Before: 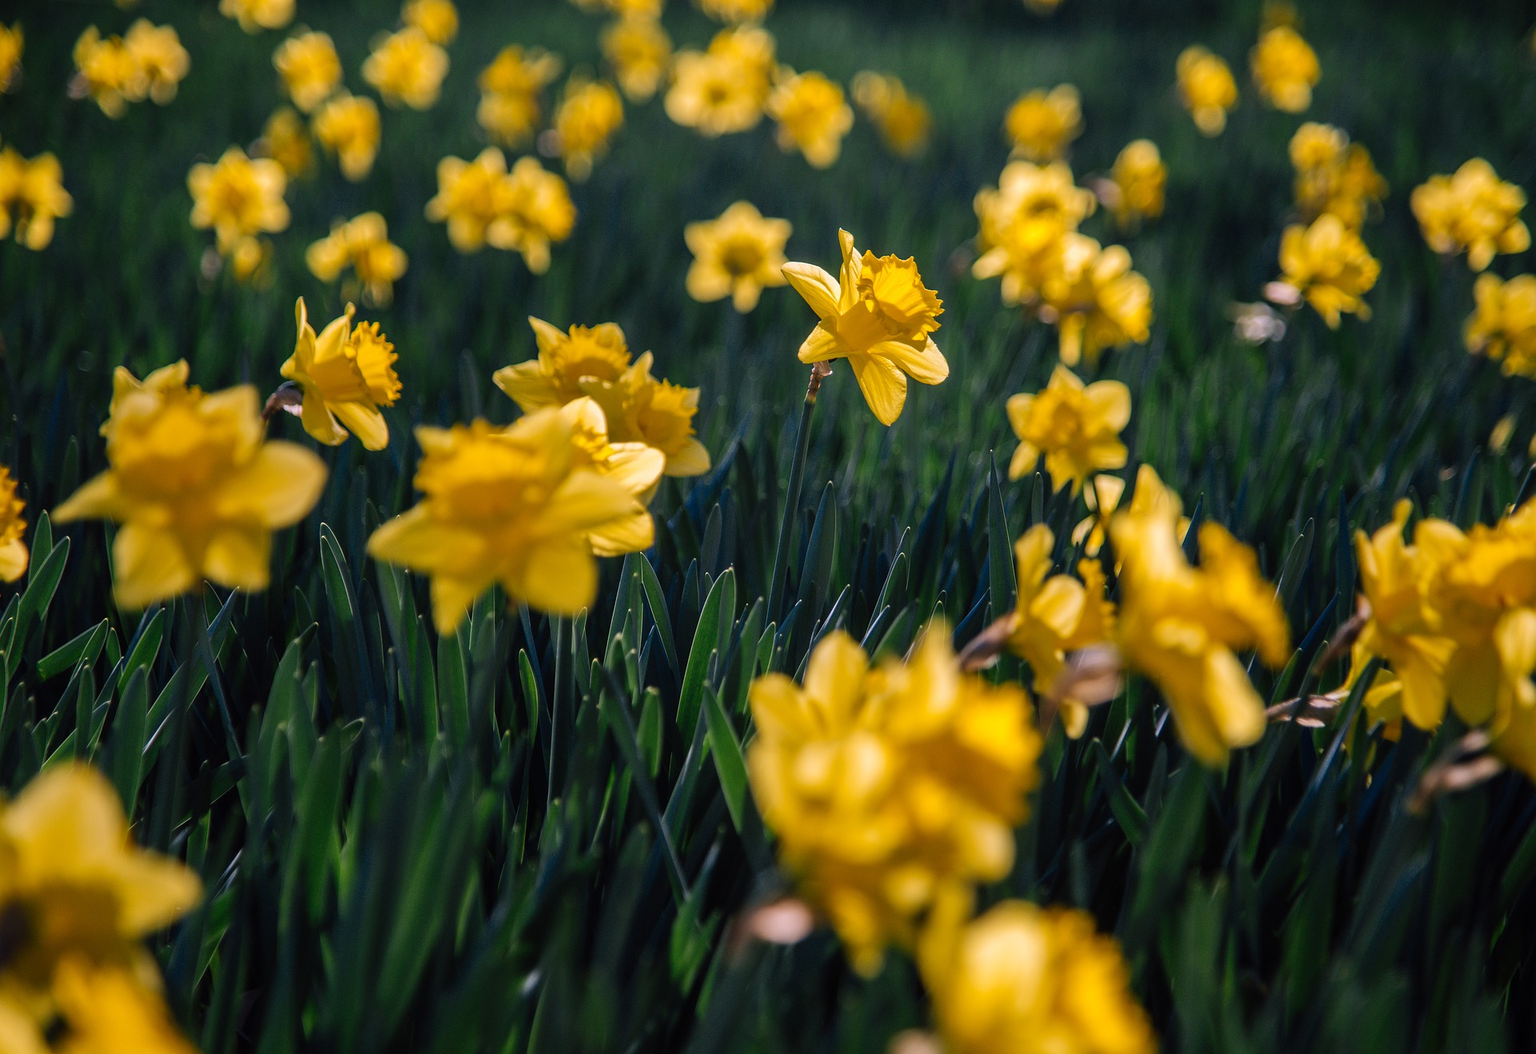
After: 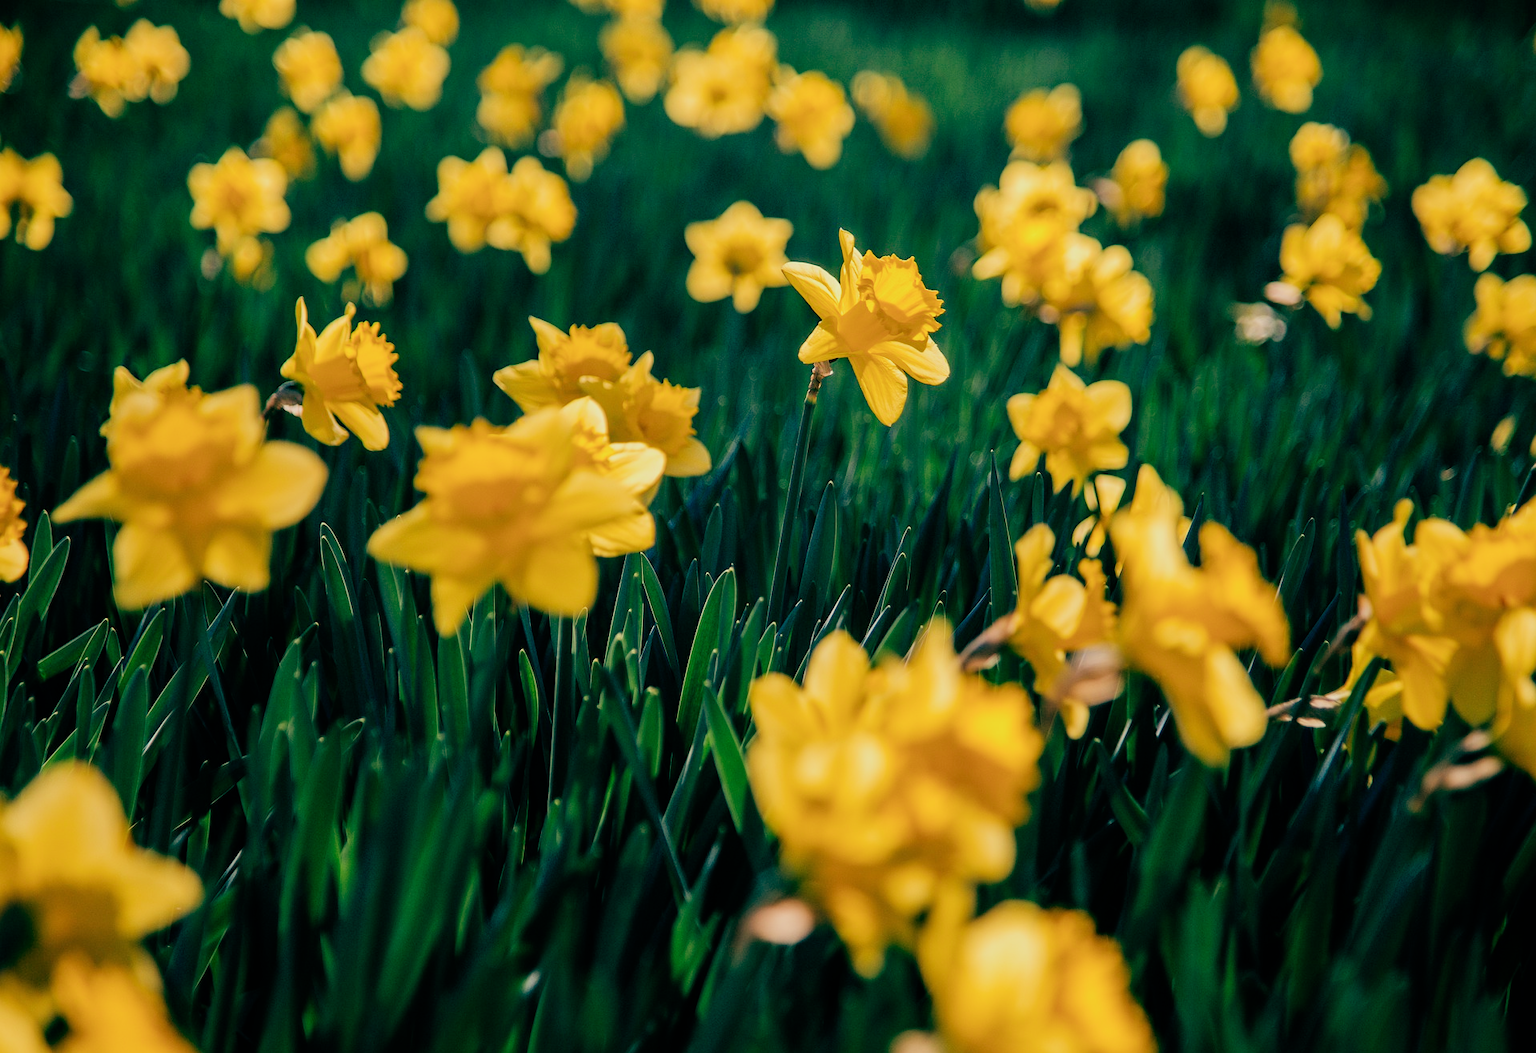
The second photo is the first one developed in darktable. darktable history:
filmic rgb: black relative exposure -7.65 EV, white relative exposure 4.56 EV, hardness 3.61
exposure: black level correction 0, exposure 0.7 EV, compensate exposure bias true, compensate highlight preservation false
color balance: mode lift, gamma, gain (sRGB), lift [1, 0.69, 1, 1], gamma [1, 1.482, 1, 1], gain [1, 1, 1, 0.802]
